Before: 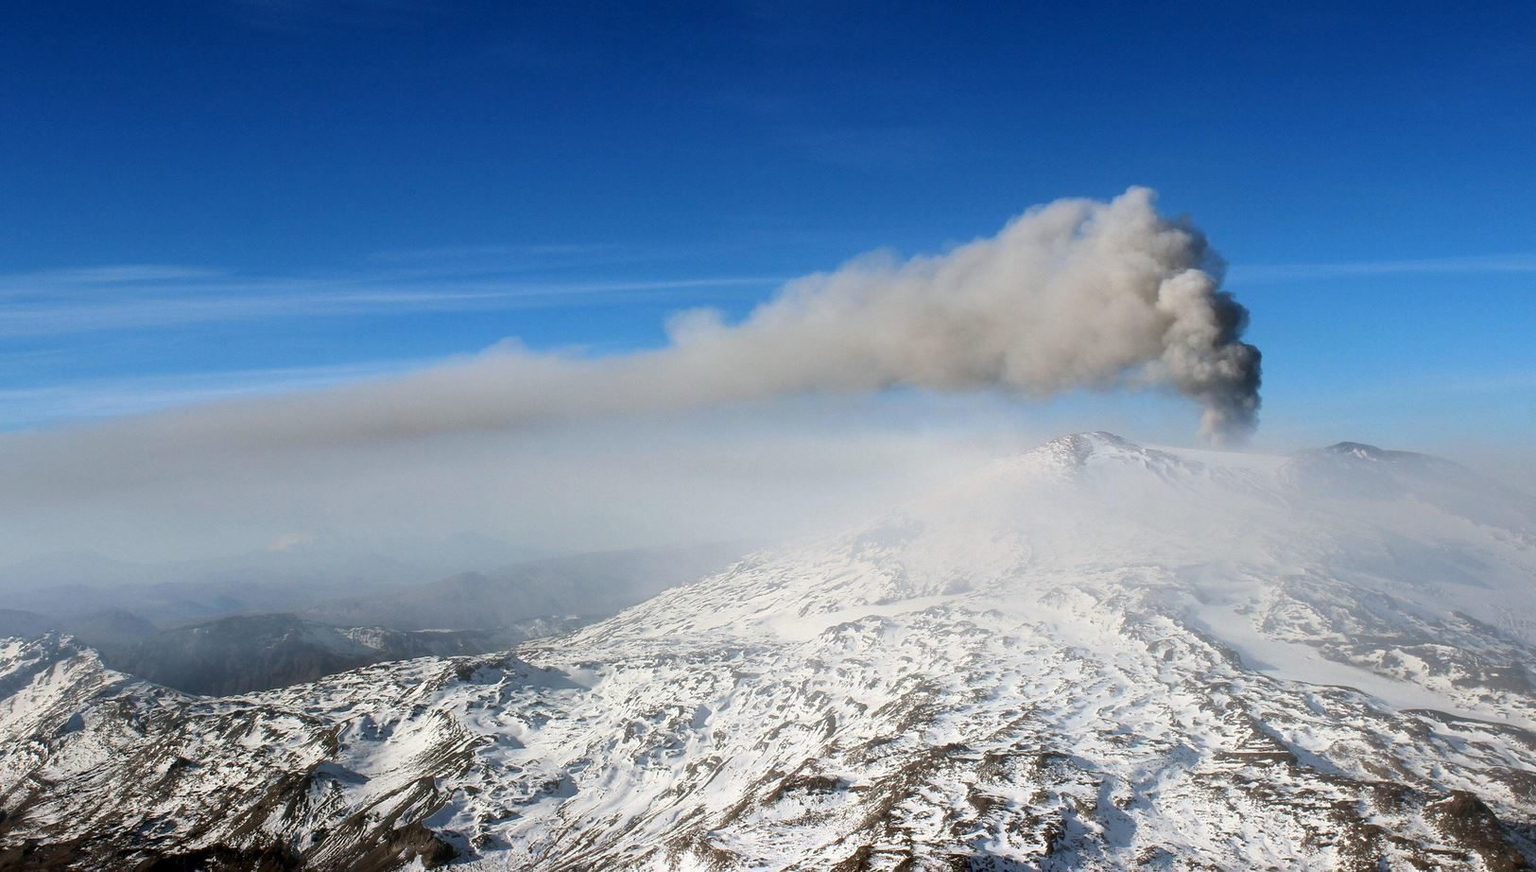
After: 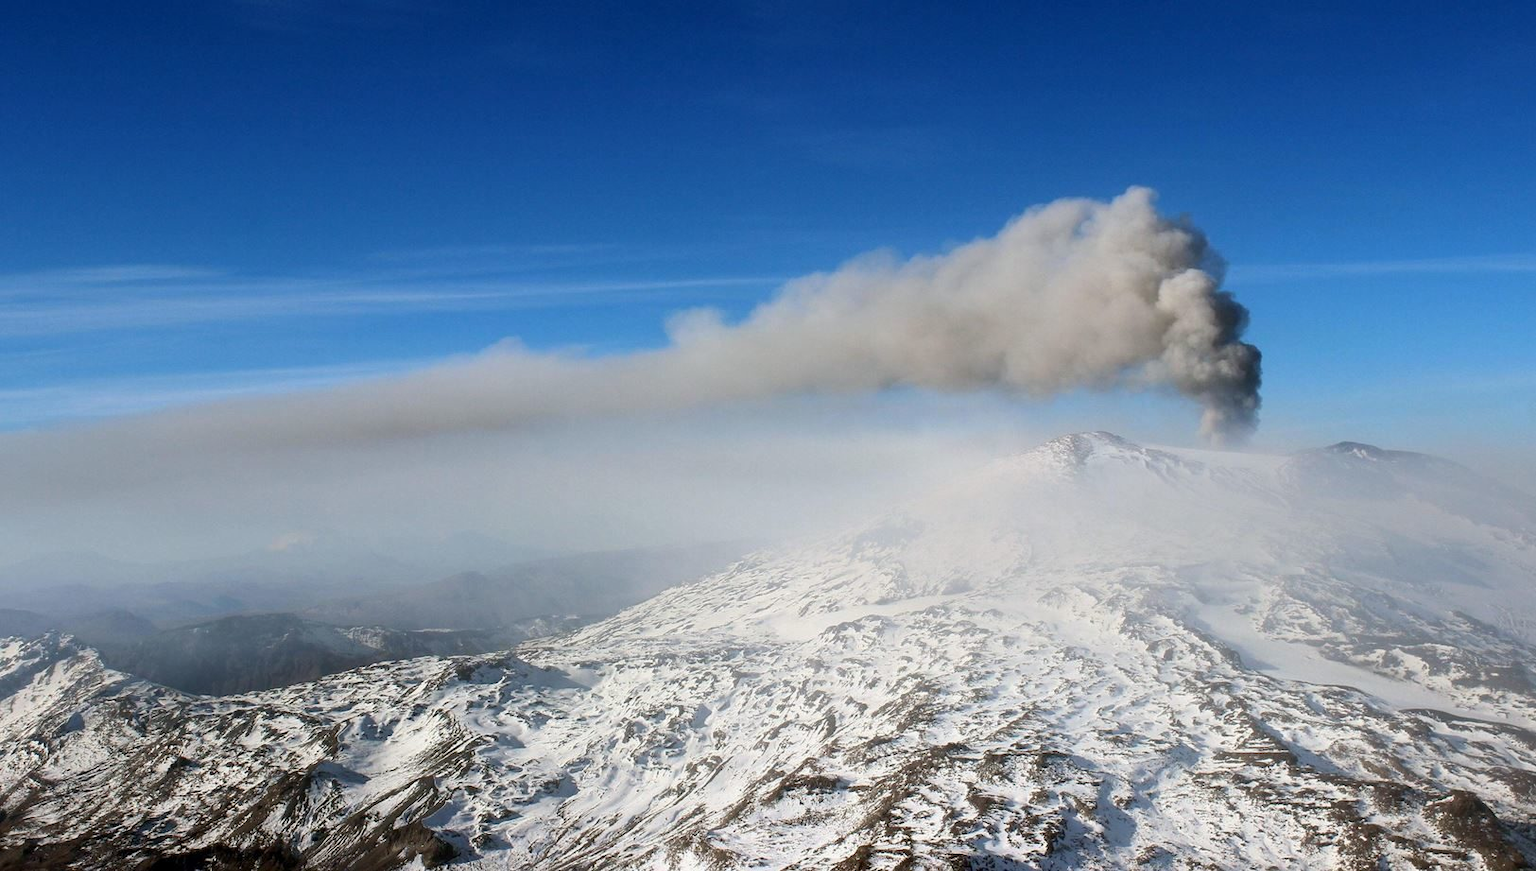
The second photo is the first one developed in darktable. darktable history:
tone equalizer: -7 EV 0.202 EV, -6 EV 0.128 EV, -5 EV 0.097 EV, -4 EV 0.071 EV, -2 EV -0.032 EV, -1 EV -0.048 EV, +0 EV -0.05 EV
